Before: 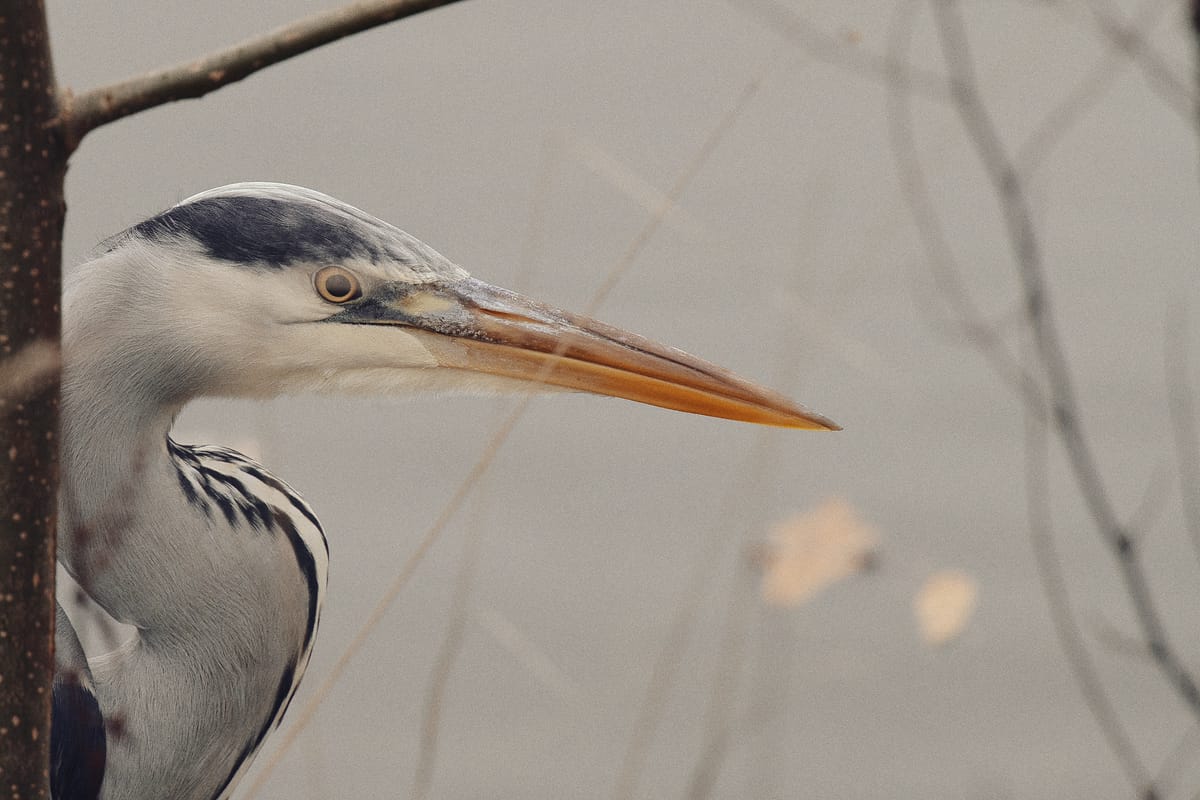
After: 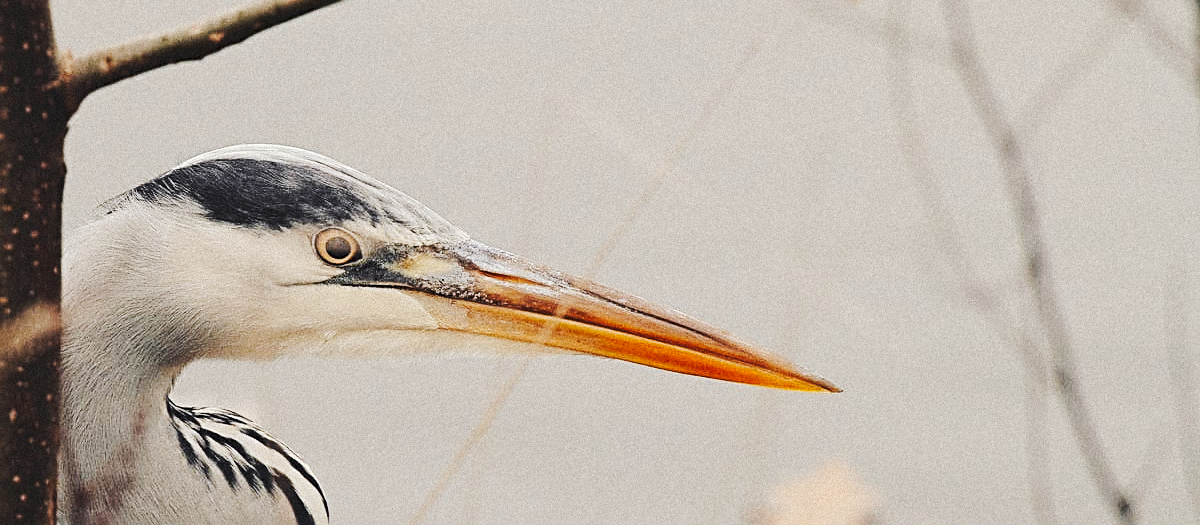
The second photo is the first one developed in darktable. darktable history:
sharpen: radius 2.817, amount 0.715
grain: mid-tones bias 0%
crop and rotate: top 4.848%, bottom 29.503%
color zones: curves: ch1 [(0.25, 0.61) (0.75, 0.248)]
tone curve: curves: ch0 [(0, 0) (0.003, 0.061) (0.011, 0.065) (0.025, 0.066) (0.044, 0.077) (0.069, 0.092) (0.1, 0.106) (0.136, 0.125) (0.177, 0.16) (0.224, 0.206) (0.277, 0.272) (0.335, 0.356) (0.399, 0.472) (0.468, 0.59) (0.543, 0.686) (0.623, 0.766) (0.709, 0.832) (0.801, 0.886) (0.898, 0.929) (1, 1)], preserve colors none
